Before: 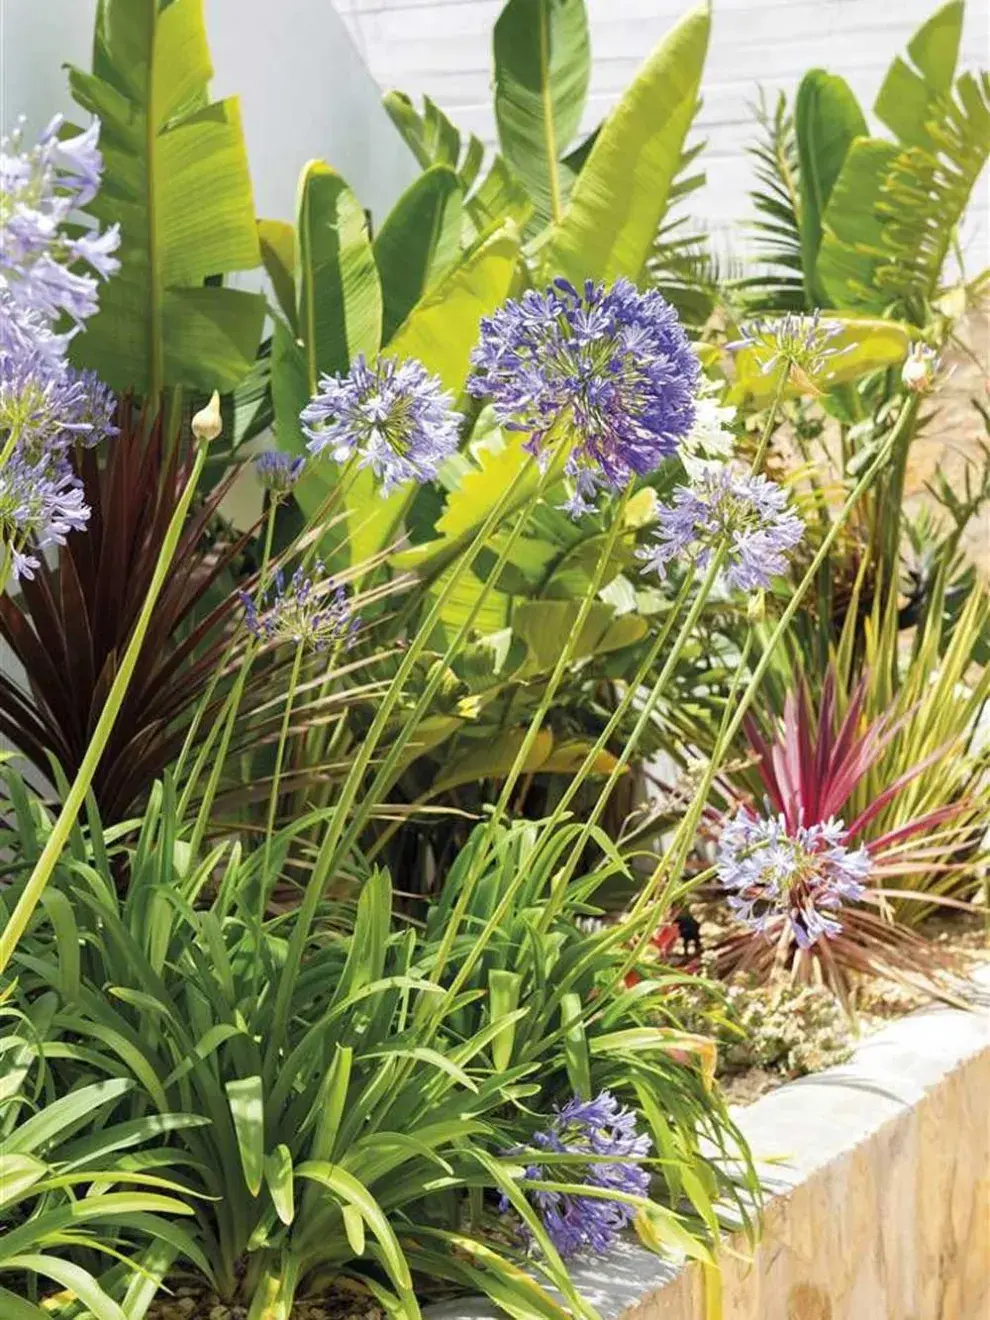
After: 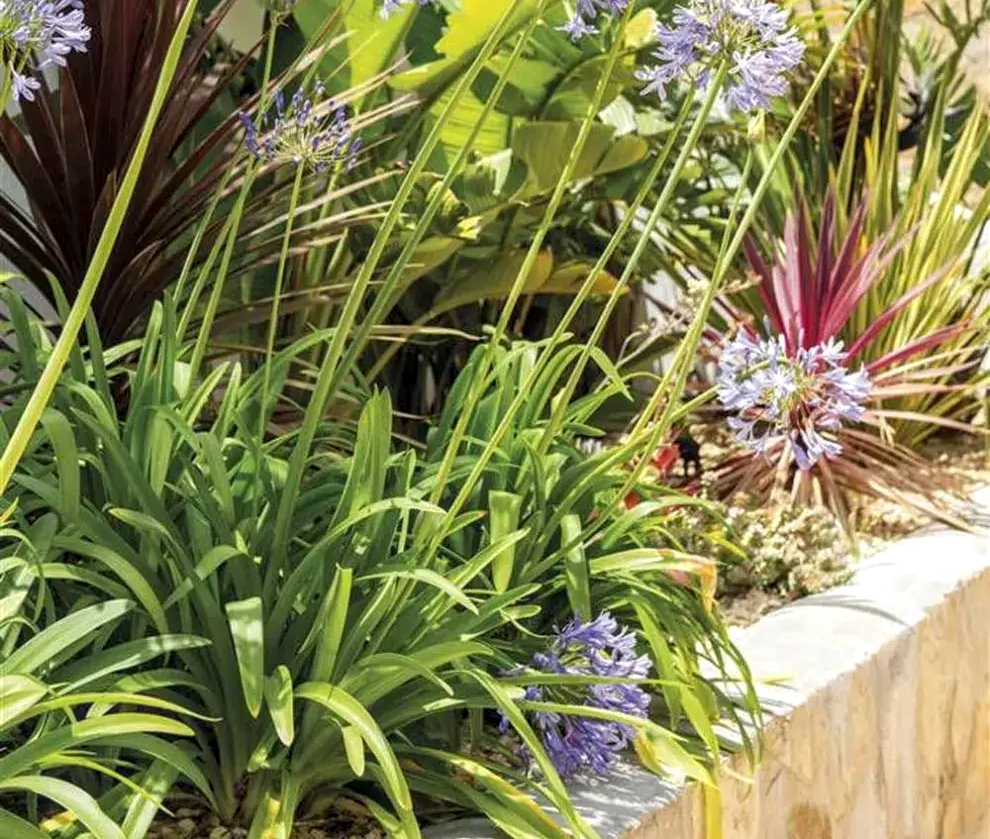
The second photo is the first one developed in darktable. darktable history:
crop and rotate: top 36.435%
local contrast: on, module defaults
color correction: saturation 0.99
